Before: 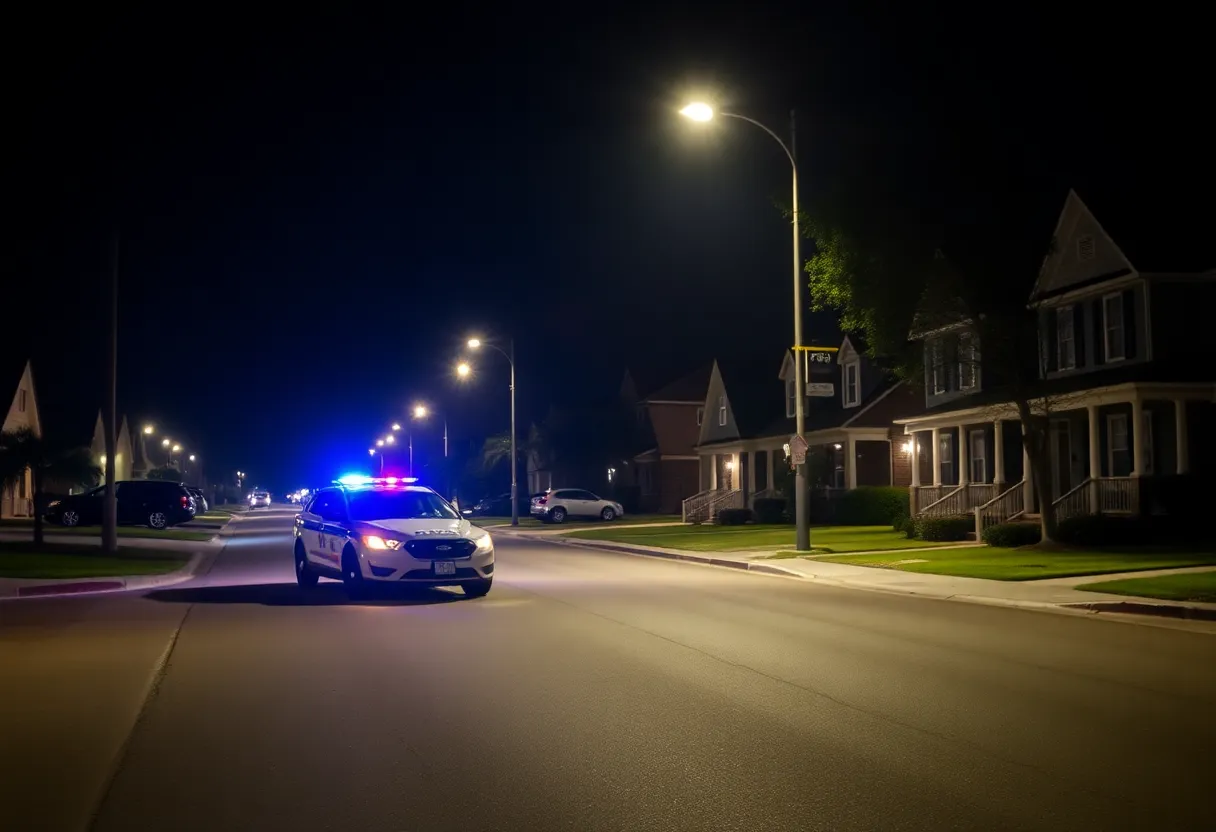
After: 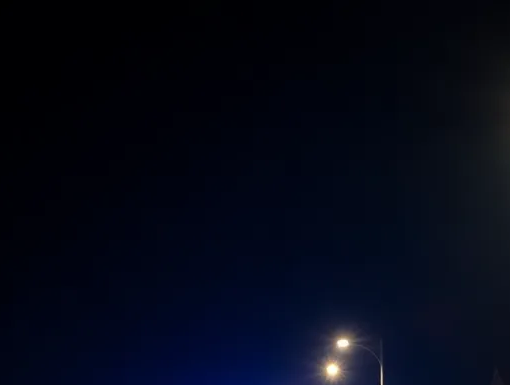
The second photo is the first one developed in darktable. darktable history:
white balance: red 1, blue 1
crop and rotate: left 10.817%, top 0.062%, right 47.194%, bottom 53.626%
